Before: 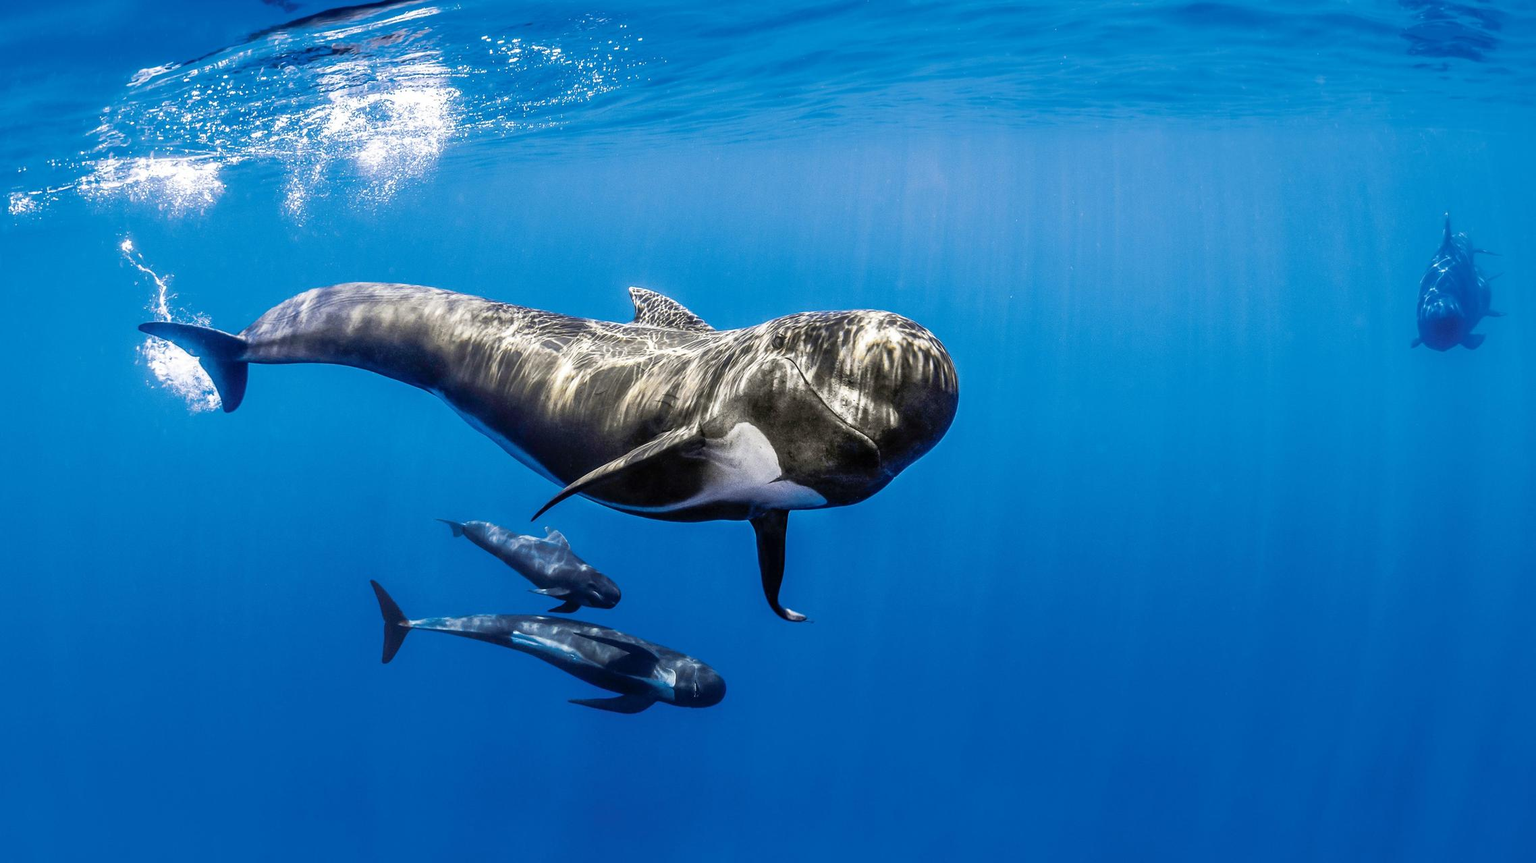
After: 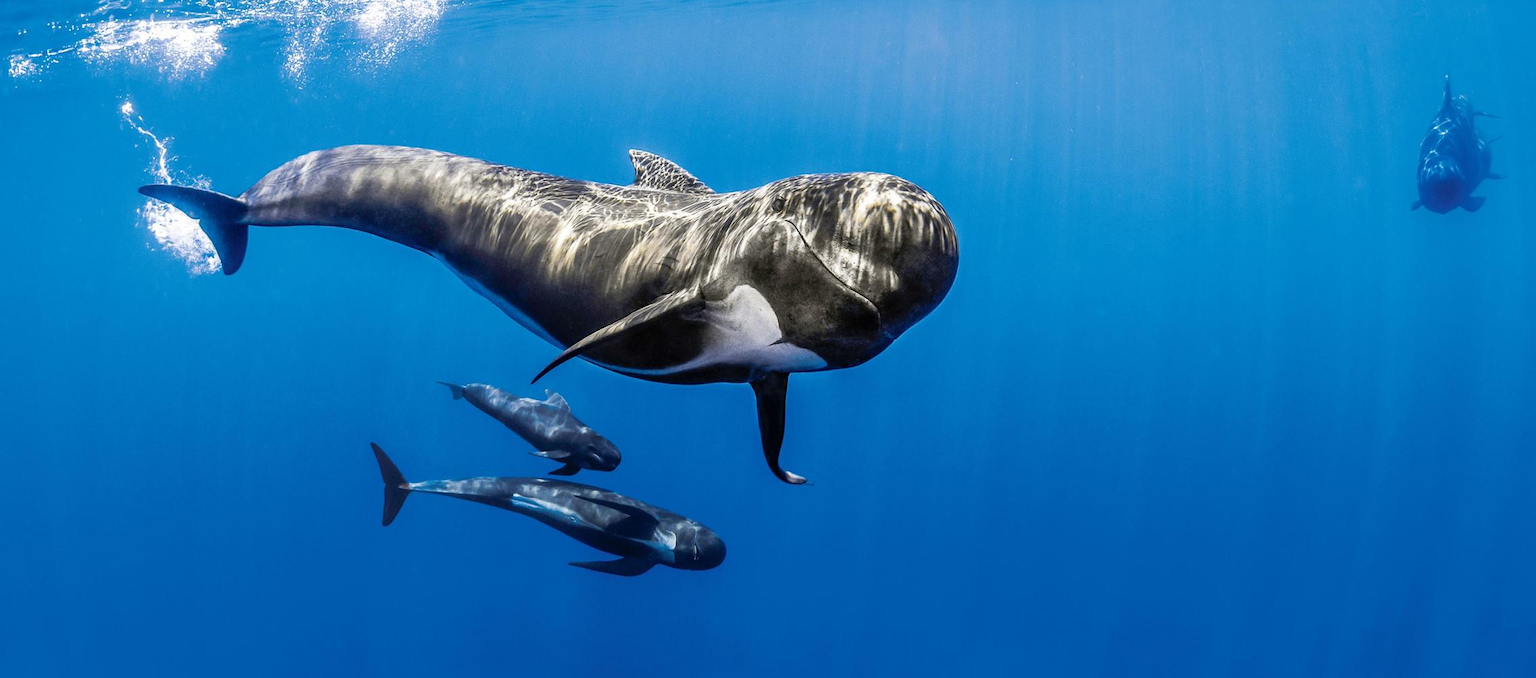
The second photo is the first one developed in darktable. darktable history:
crop and rotate: top 15.997%, bottom 5.328%
